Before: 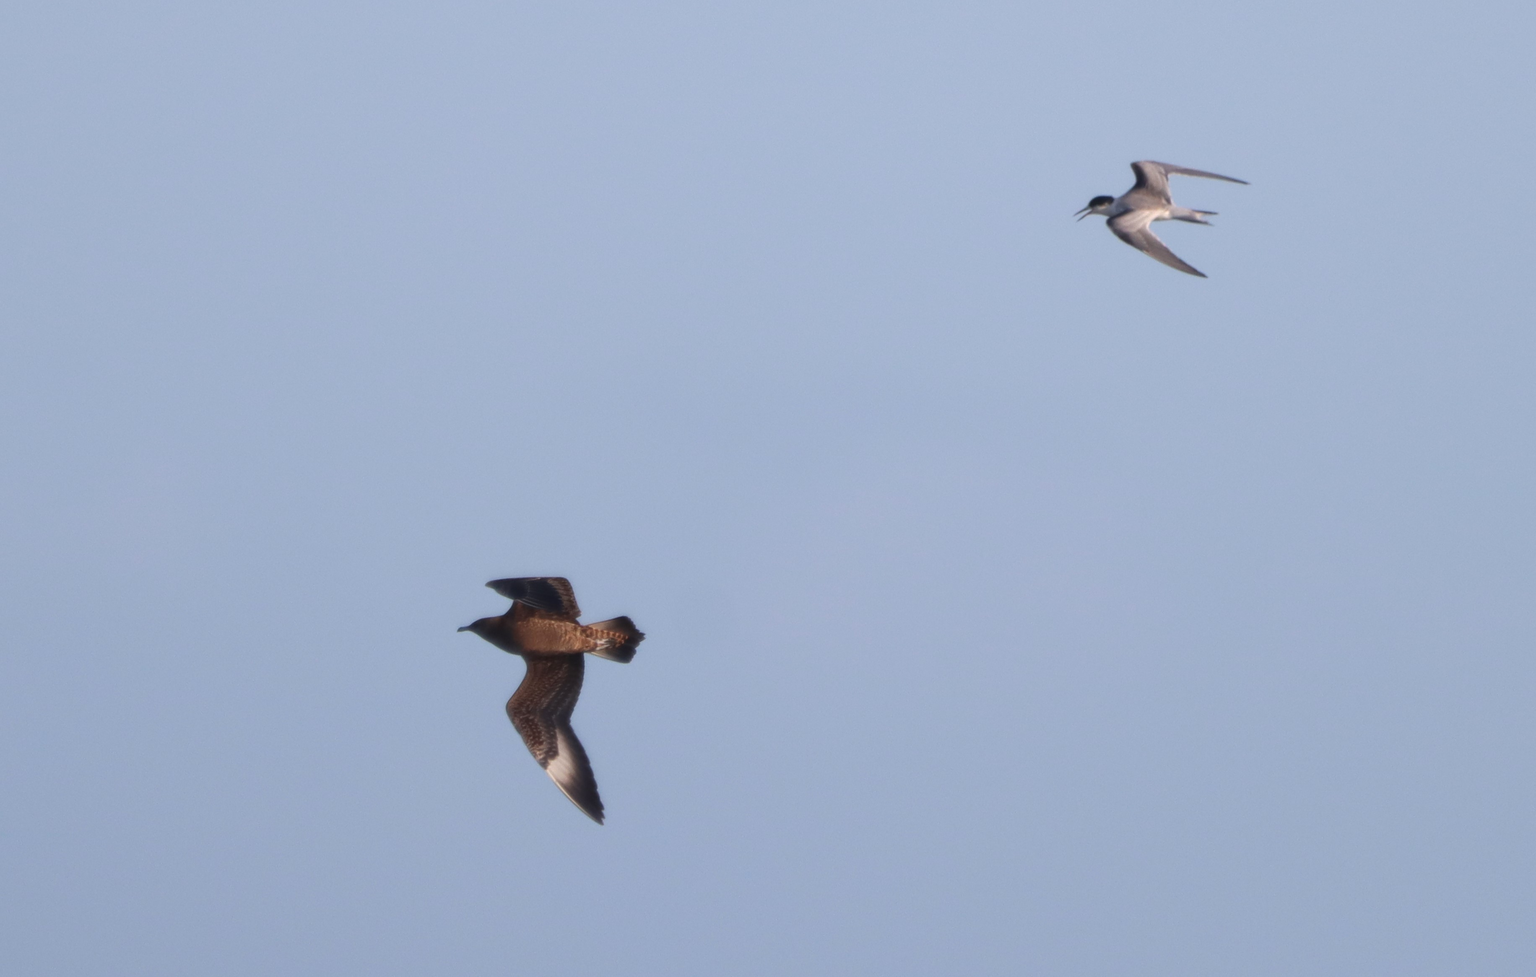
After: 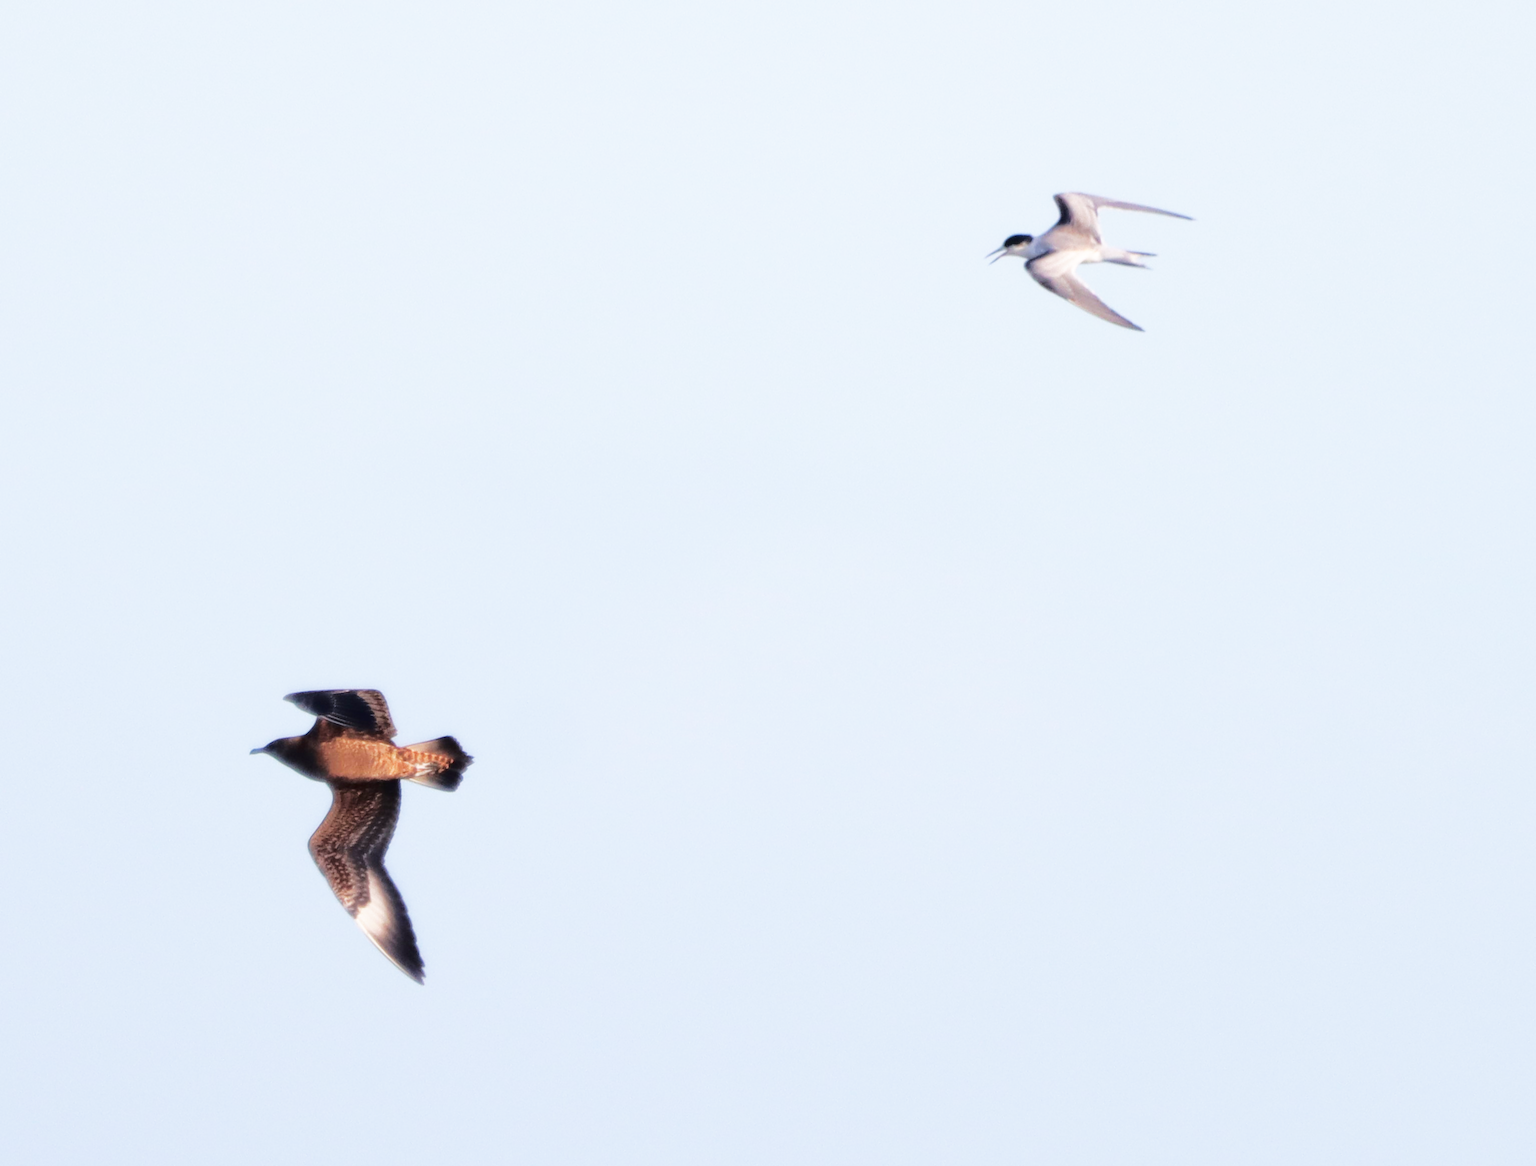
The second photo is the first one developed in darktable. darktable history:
tone curve: curves: ch0 [(0, 0) (0.003, 0.019) (0.011, 0.019) (0.025, 0.023) (0.044, 0.032) (0.069, 0.046) (0.1, 0.073) (0.136, 0.129) (0.177, 0.207) (0.224, 0.295) (0.277, 0.394) (0.335, 0.48) (0.399, 0.524) (0.468, 0.575) (0.543, 0.628) (0.623, 0.684) (0.709, 0.739) (0.801, 0.808) (0.898, 0.9) (1, 1)], color space Lab, independent channels, preserve colors none
crop: left 16.169%
base curve: curves: ch0 [(0, 0) (0.007, 0.004) (0.027, 0.03) (0.046, 0.07) (0.207, 0.54) (0.442, 0.872) (0.673, 0.972) (1, 1)], preserve colors none
